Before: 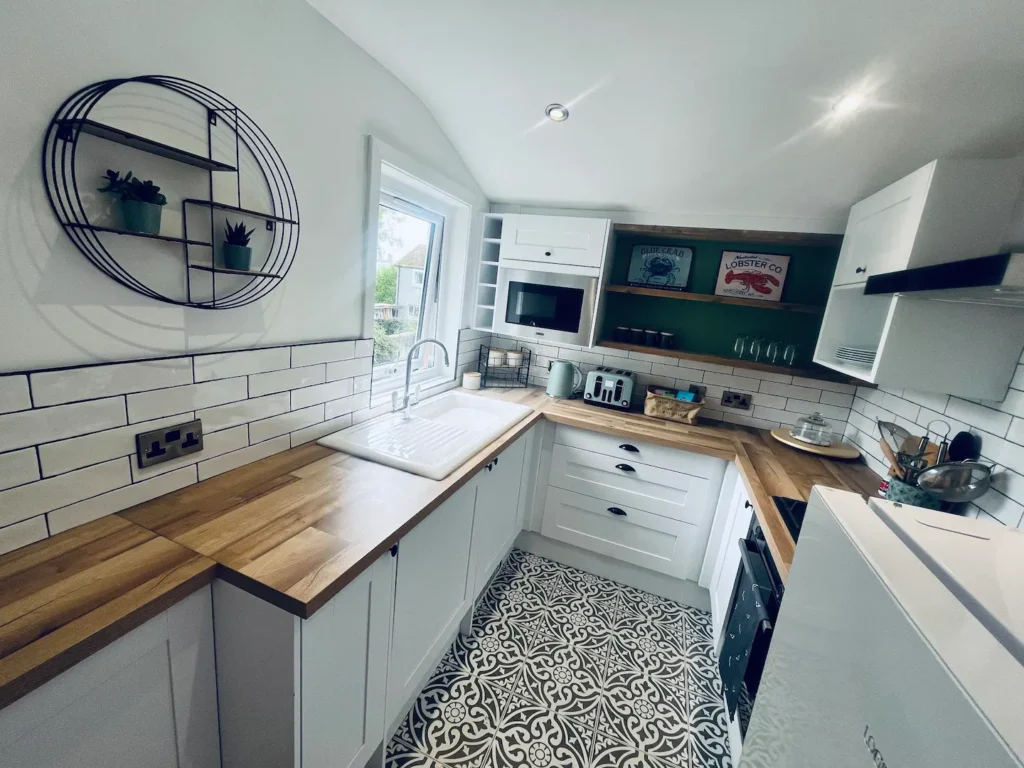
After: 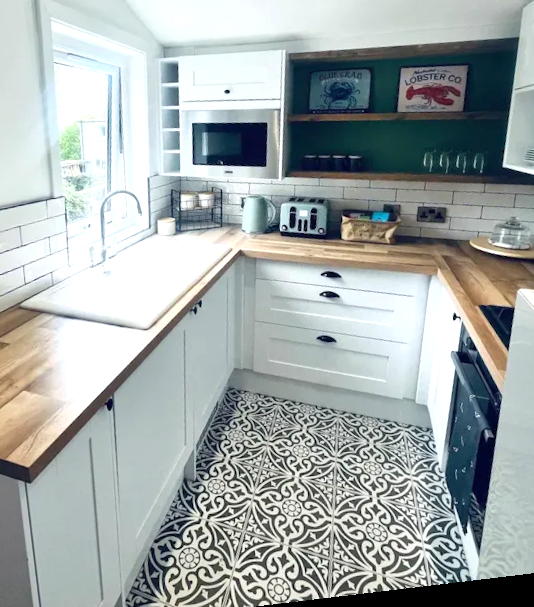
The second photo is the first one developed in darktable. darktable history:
exposure: exposure 0.574 EV, compensate highlight preservation false
white balance: emerald 1
crop: left 31.379%, top 24.658%, right 20.326%, bottom 6.628%
rotate and perspective: rotation -6.83°, automatic cropping off
